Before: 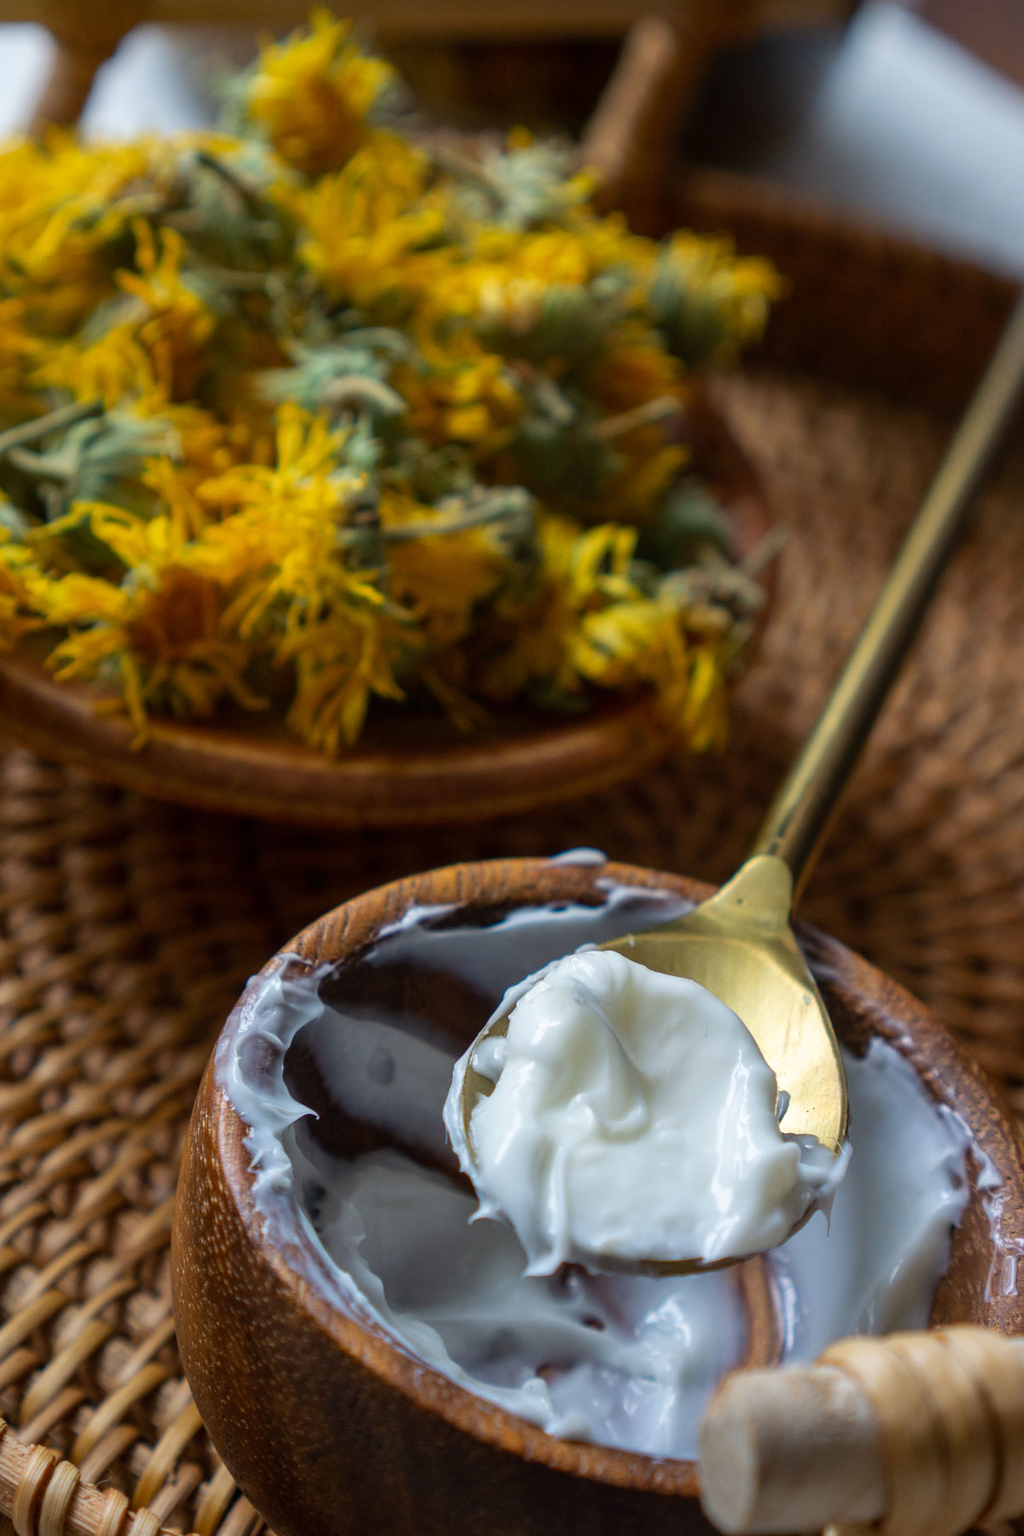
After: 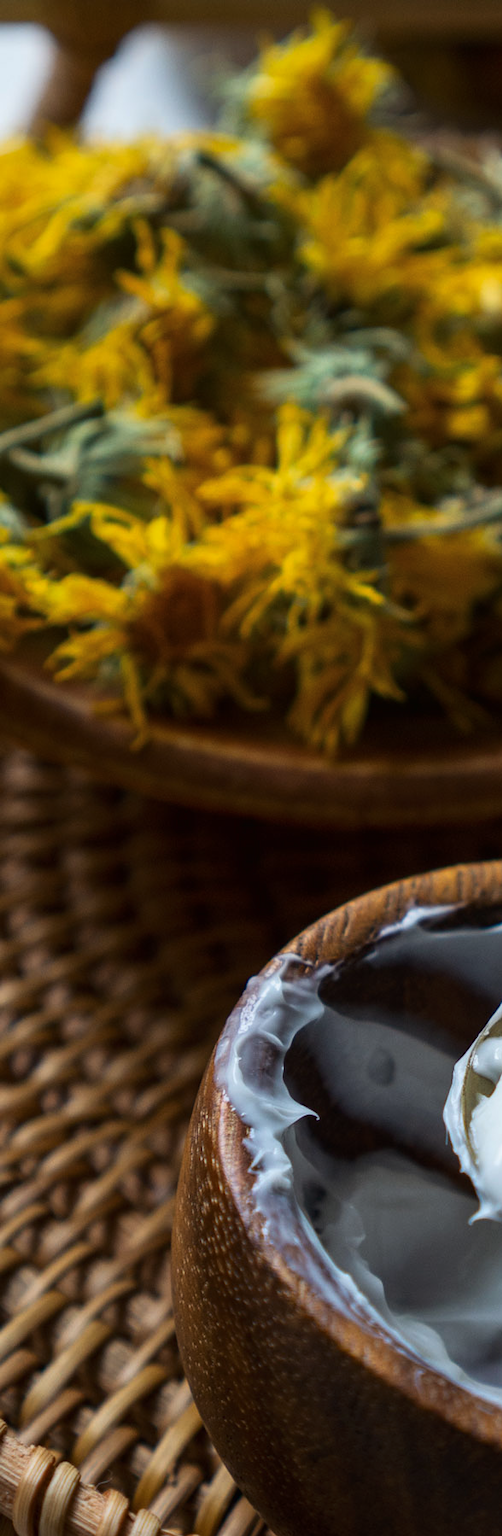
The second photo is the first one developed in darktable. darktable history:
crop and rotate: left 0%, top 0%, right 50.845%
tone curve: curves: ch0 [(0.016, 0.011) (0.204, 0.146) (0.515, 0.476) (0.78, 0.795) (1, 0.981)], color space Lab, linked channels, preserve colors none
